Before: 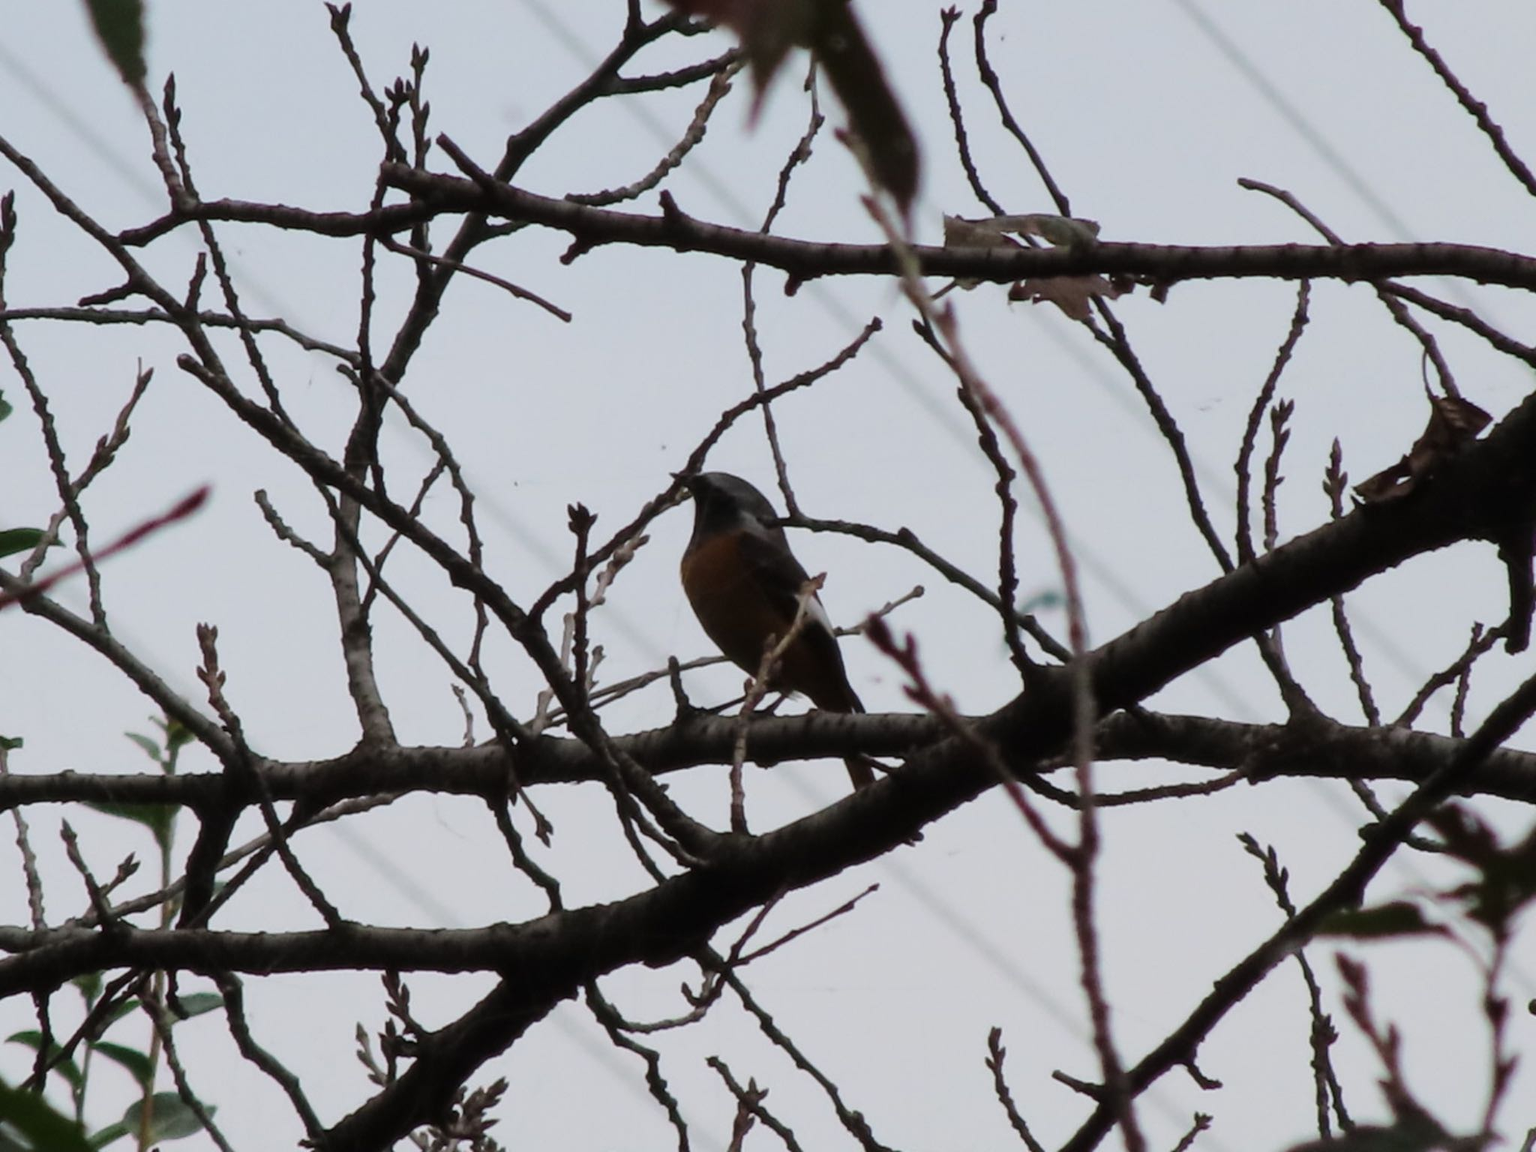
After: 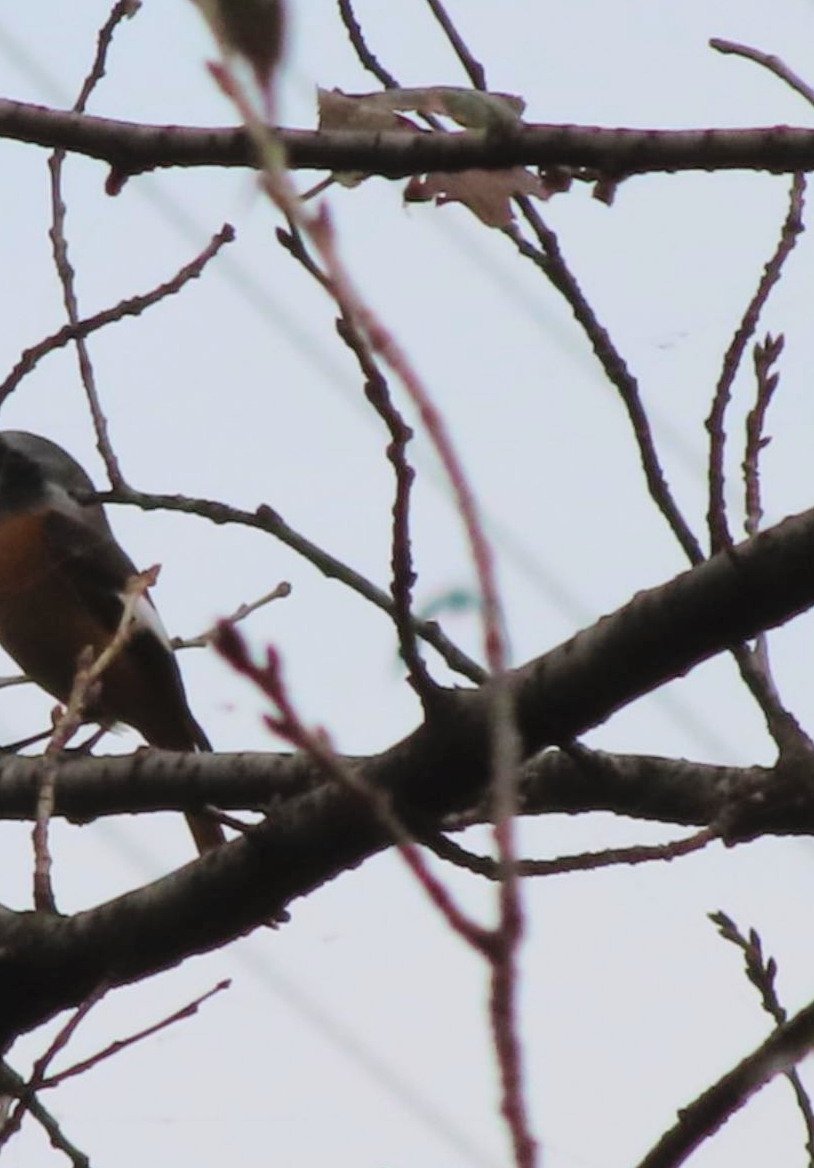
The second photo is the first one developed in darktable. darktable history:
contrast brightness saturation: contrast 0.066, brightness 0.178, saturation 0.397
crop: left 45.968%, top 13.02%, right 14.173%, bottom 10.008%
